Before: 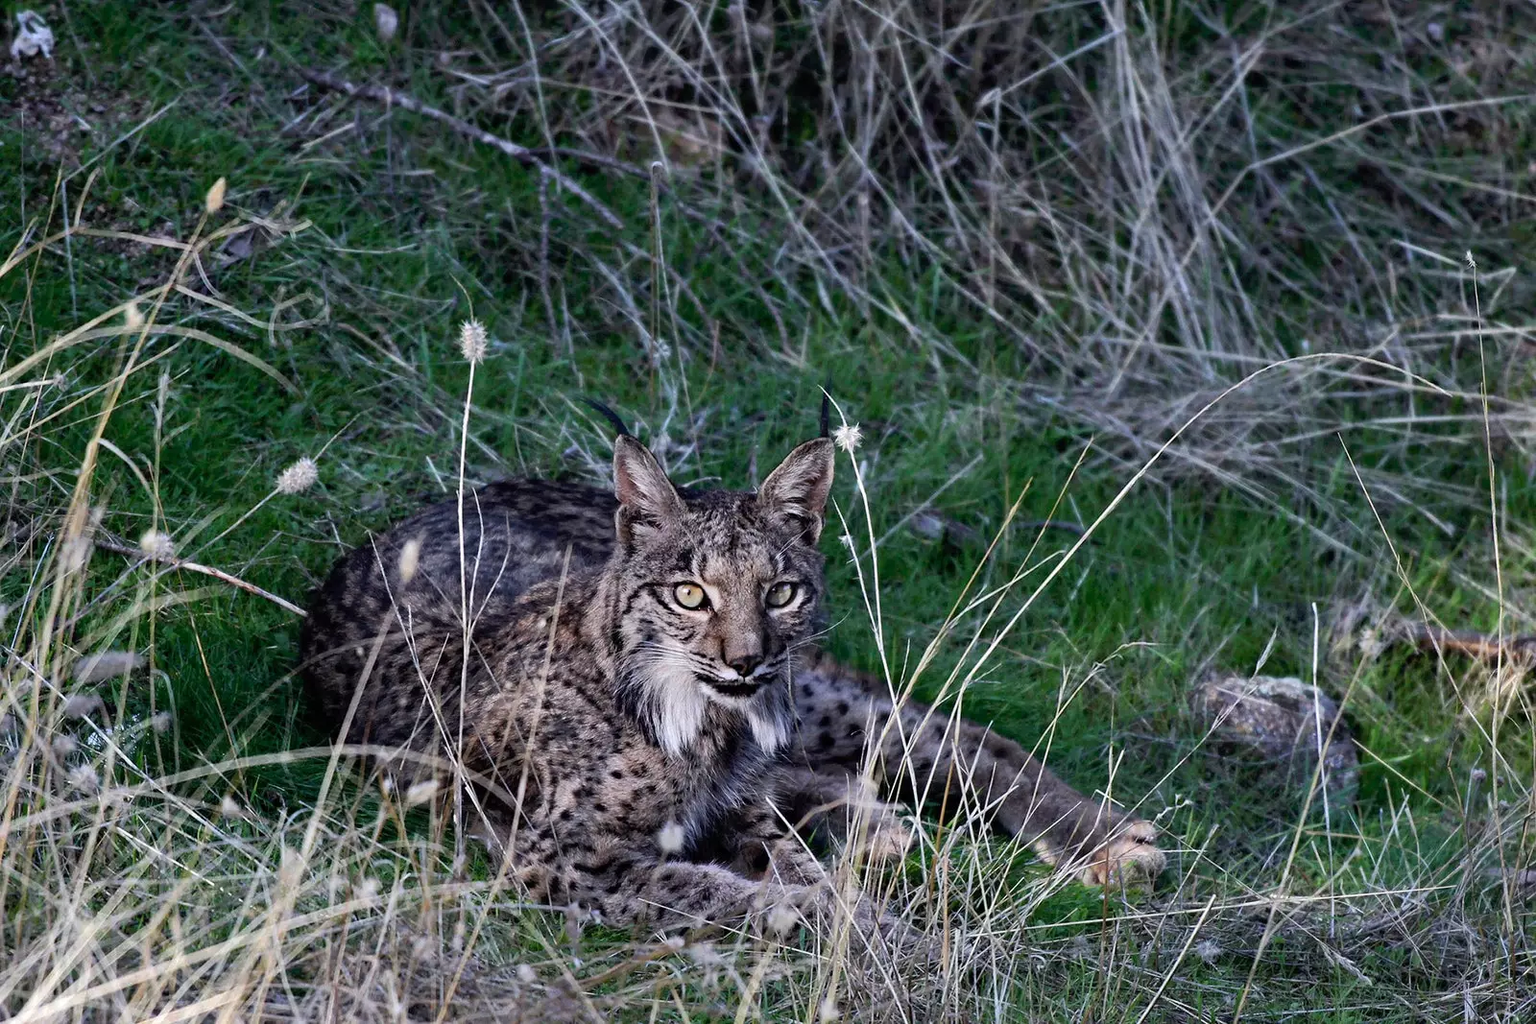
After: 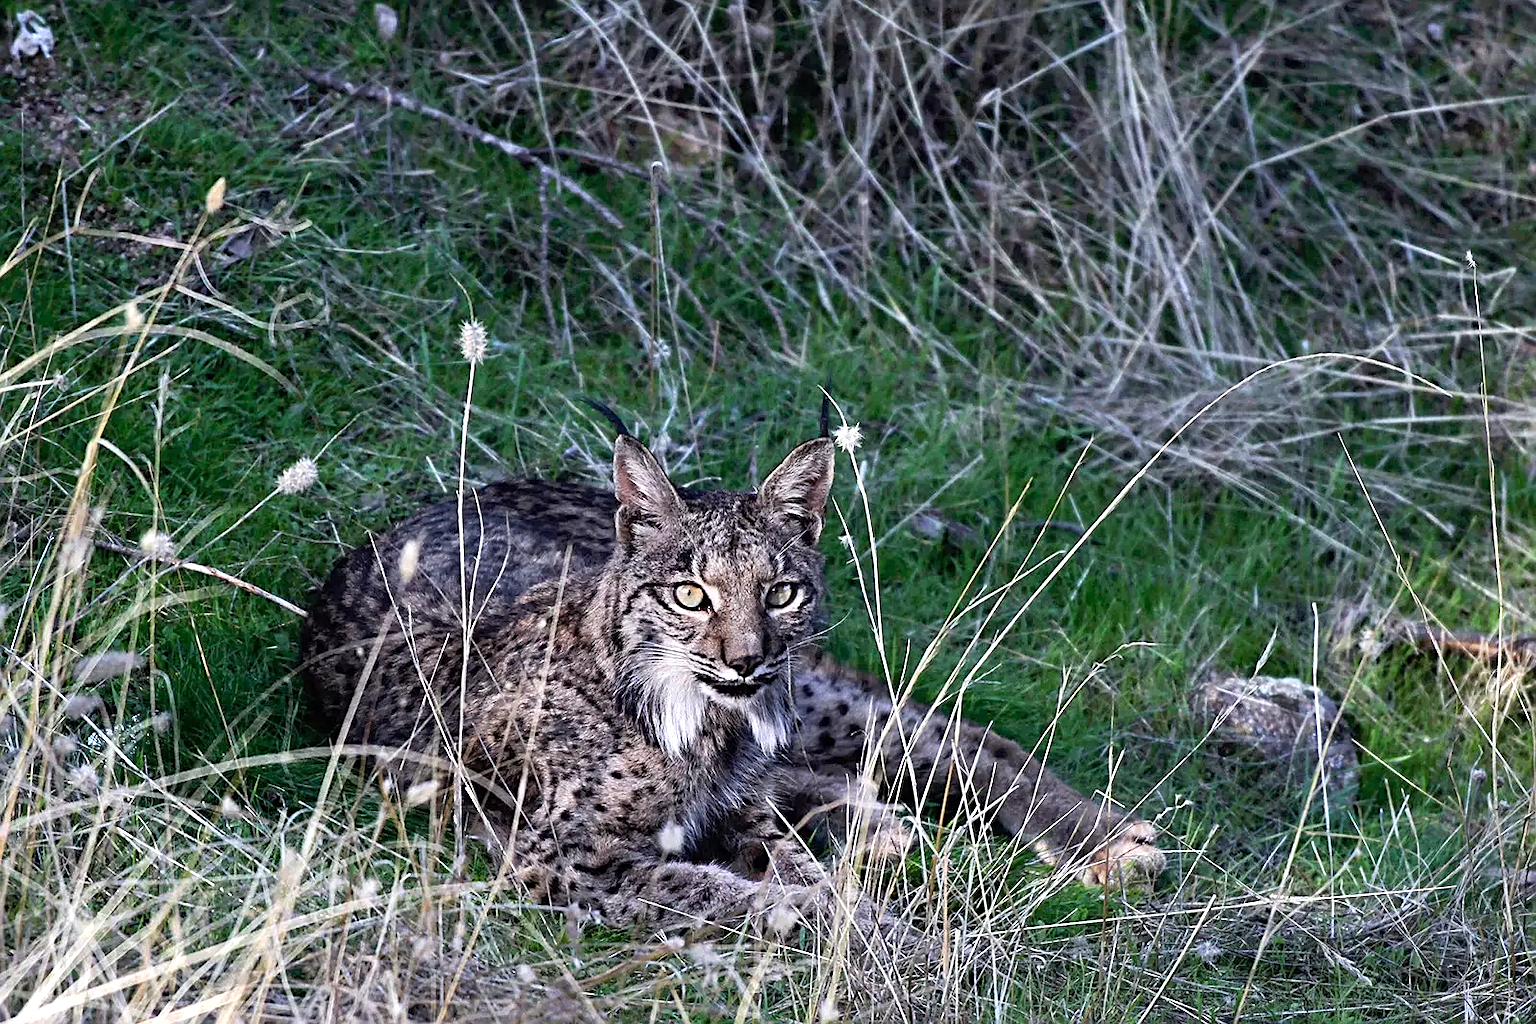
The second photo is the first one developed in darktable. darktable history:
exposure: exposure 0.493 EV, compensate exposure bias true, compensate highlight preservation false
sharpen: on, module defaults
